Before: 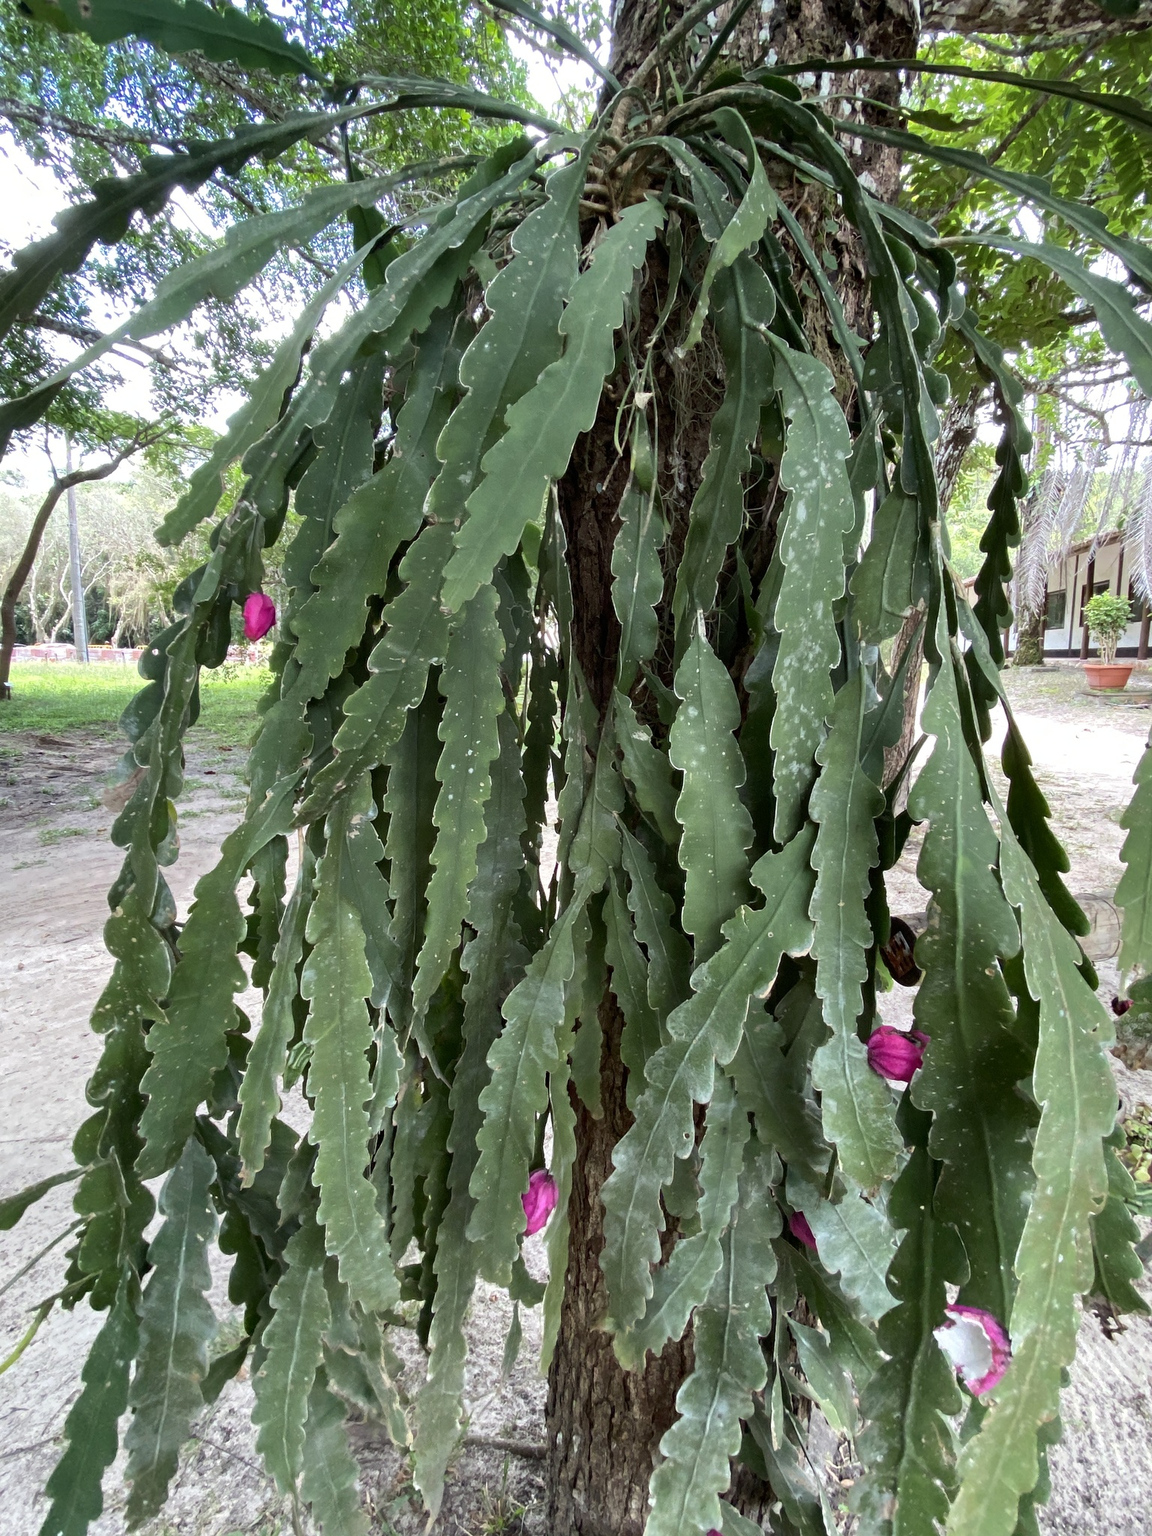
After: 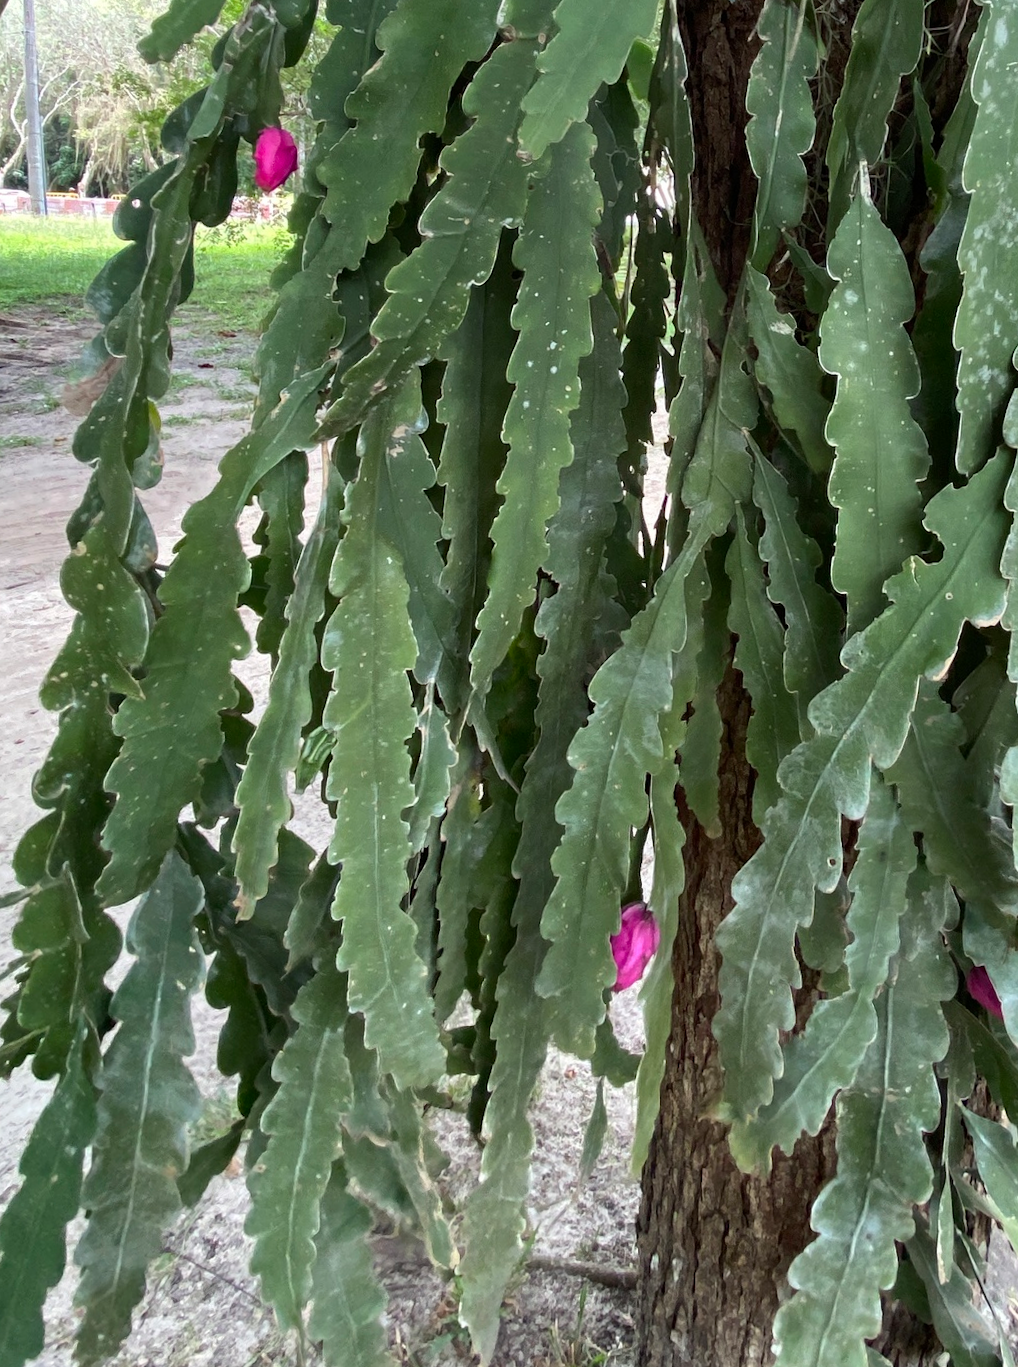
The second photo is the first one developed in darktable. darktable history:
crop and rotate: angle -1.11°, left 3.714%, top 31.528%, right 28.279%
